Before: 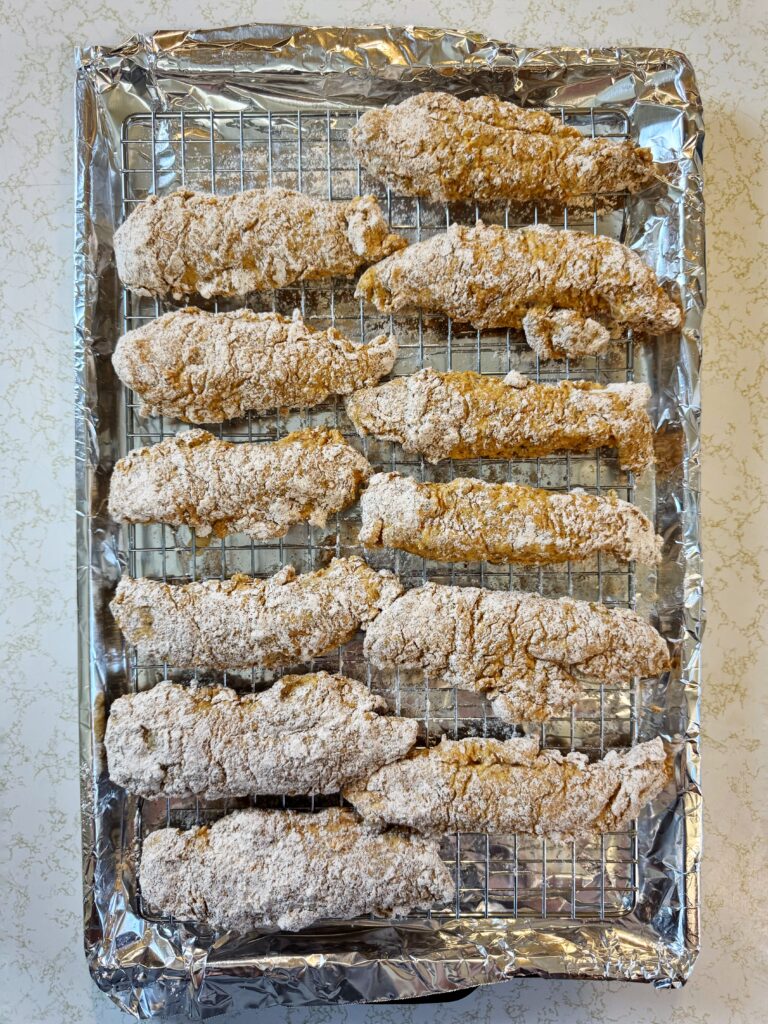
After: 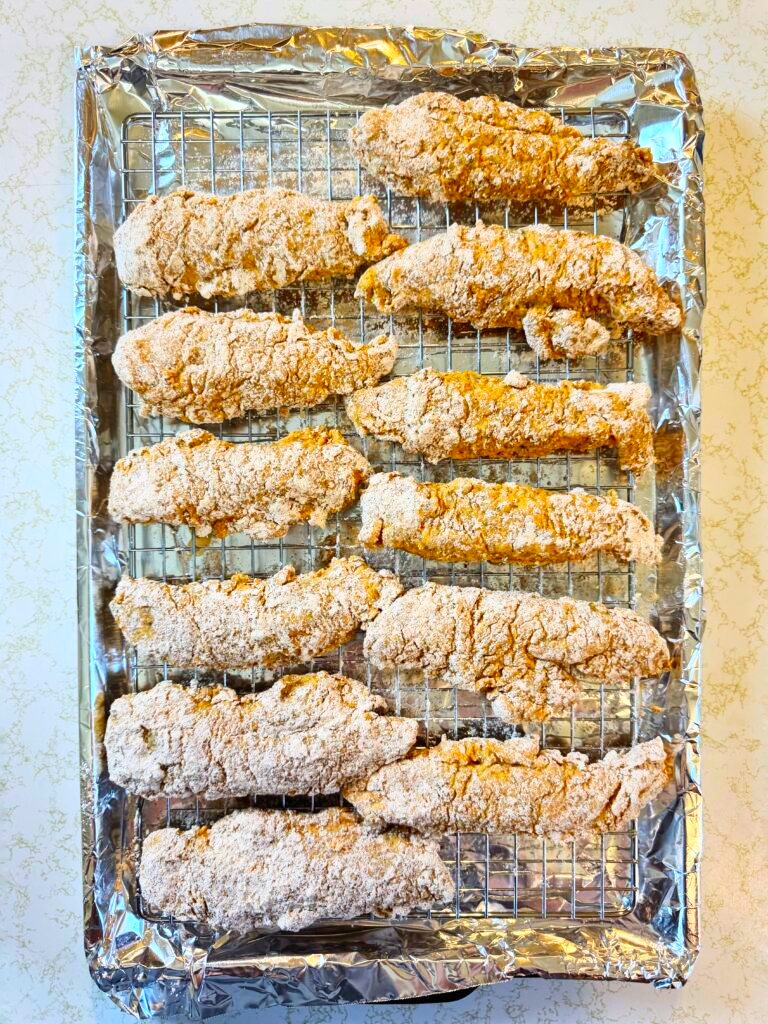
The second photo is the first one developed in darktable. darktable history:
contrast brightness saturation: contrast 0.203, brightness 0.196, saturation 0.787
